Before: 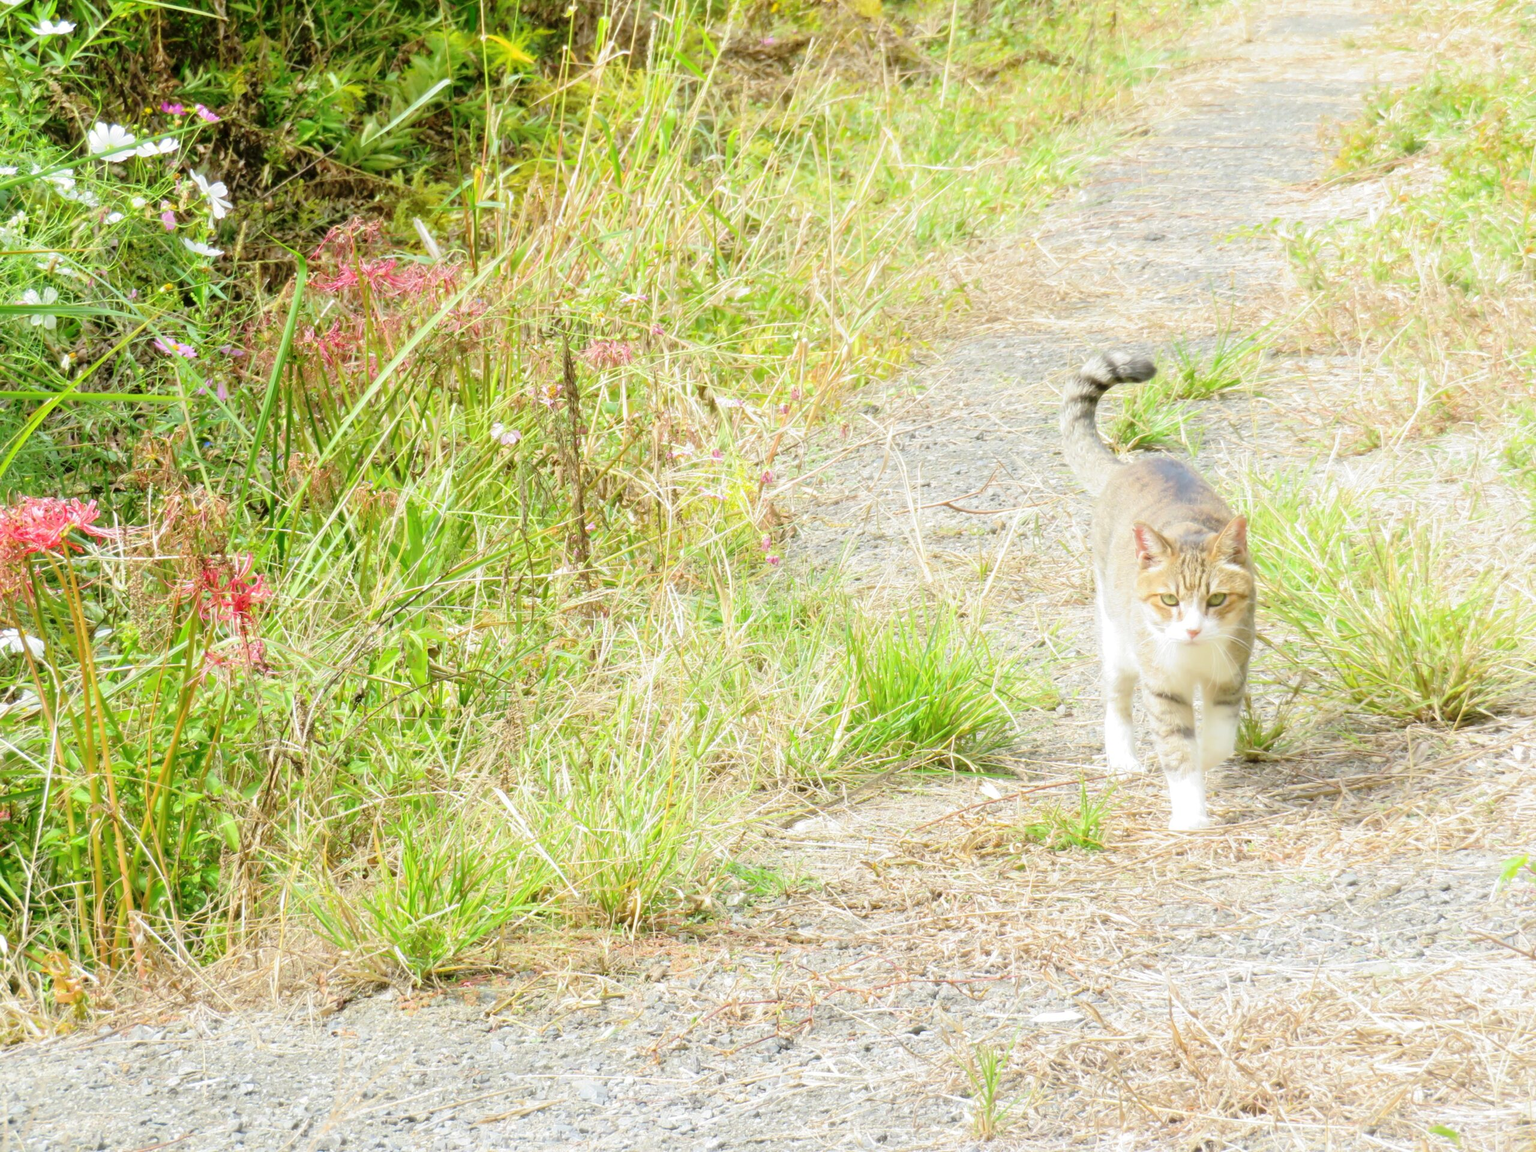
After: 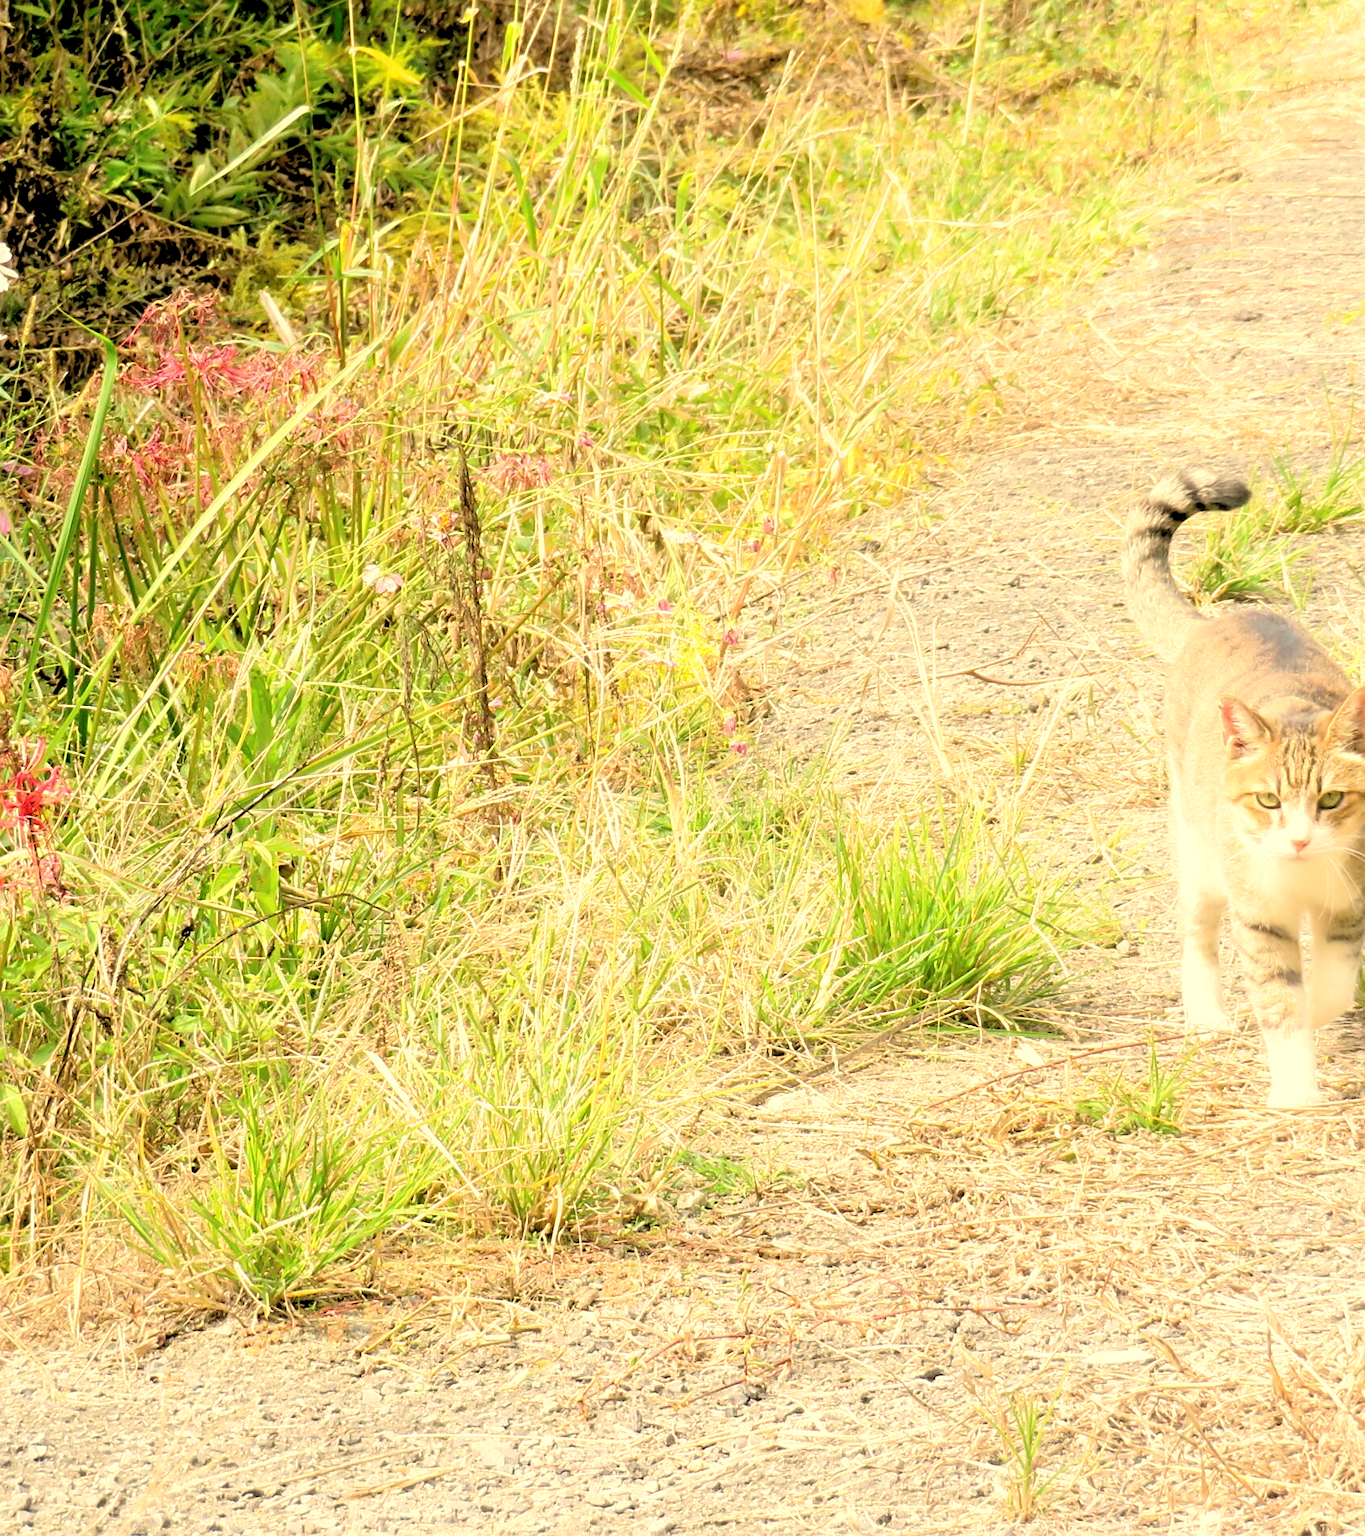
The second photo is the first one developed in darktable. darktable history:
exposure: compensate highlight preservation false
white balance: red 1.138, green 0.996, blue 0.812
rgb levels: levels [[0.034, 0.472, 0.904], [0, 0.5, 1], [0, 0.5, 1]]
crop and rotate: left 14.292%, right 19.041%
sharpen: on, module defaults
